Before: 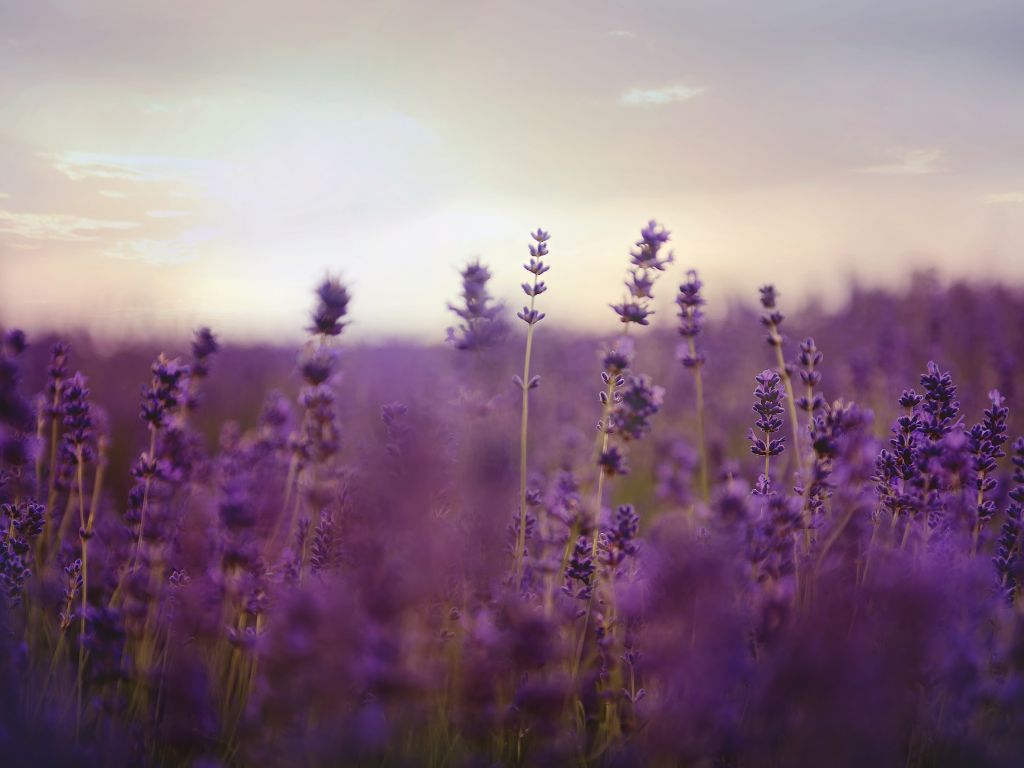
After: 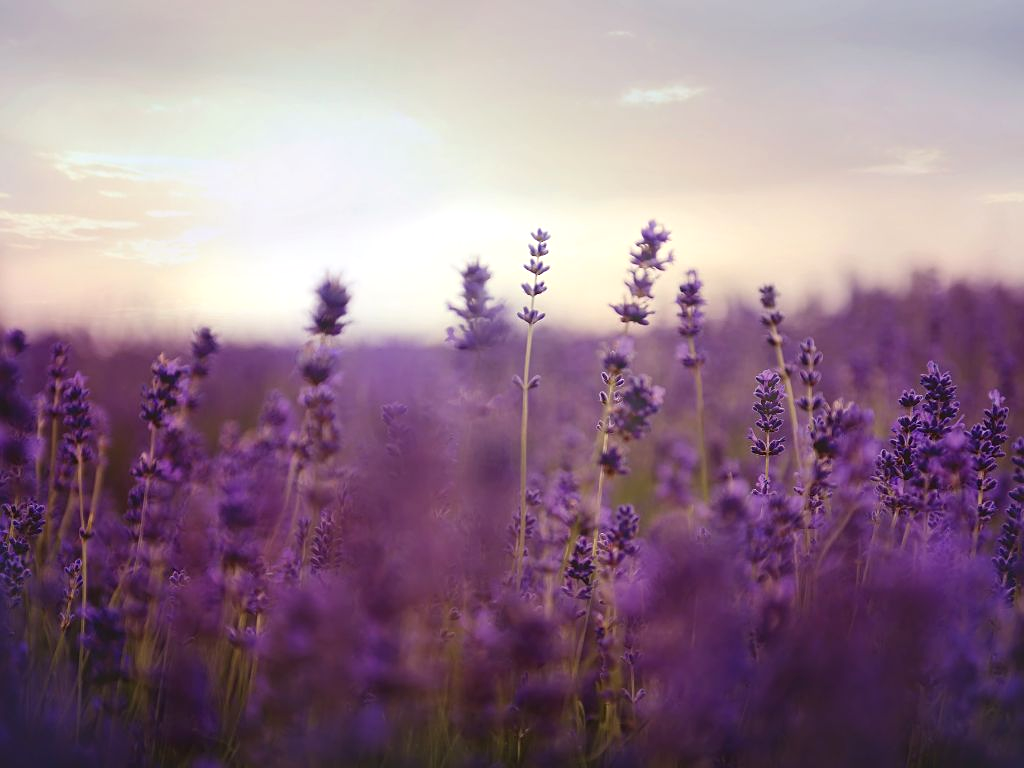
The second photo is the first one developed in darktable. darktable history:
exposure: black level correction 0.001, exposure 0.191 EV, compensate highlight preservation false
sharpen: amount 0.2
